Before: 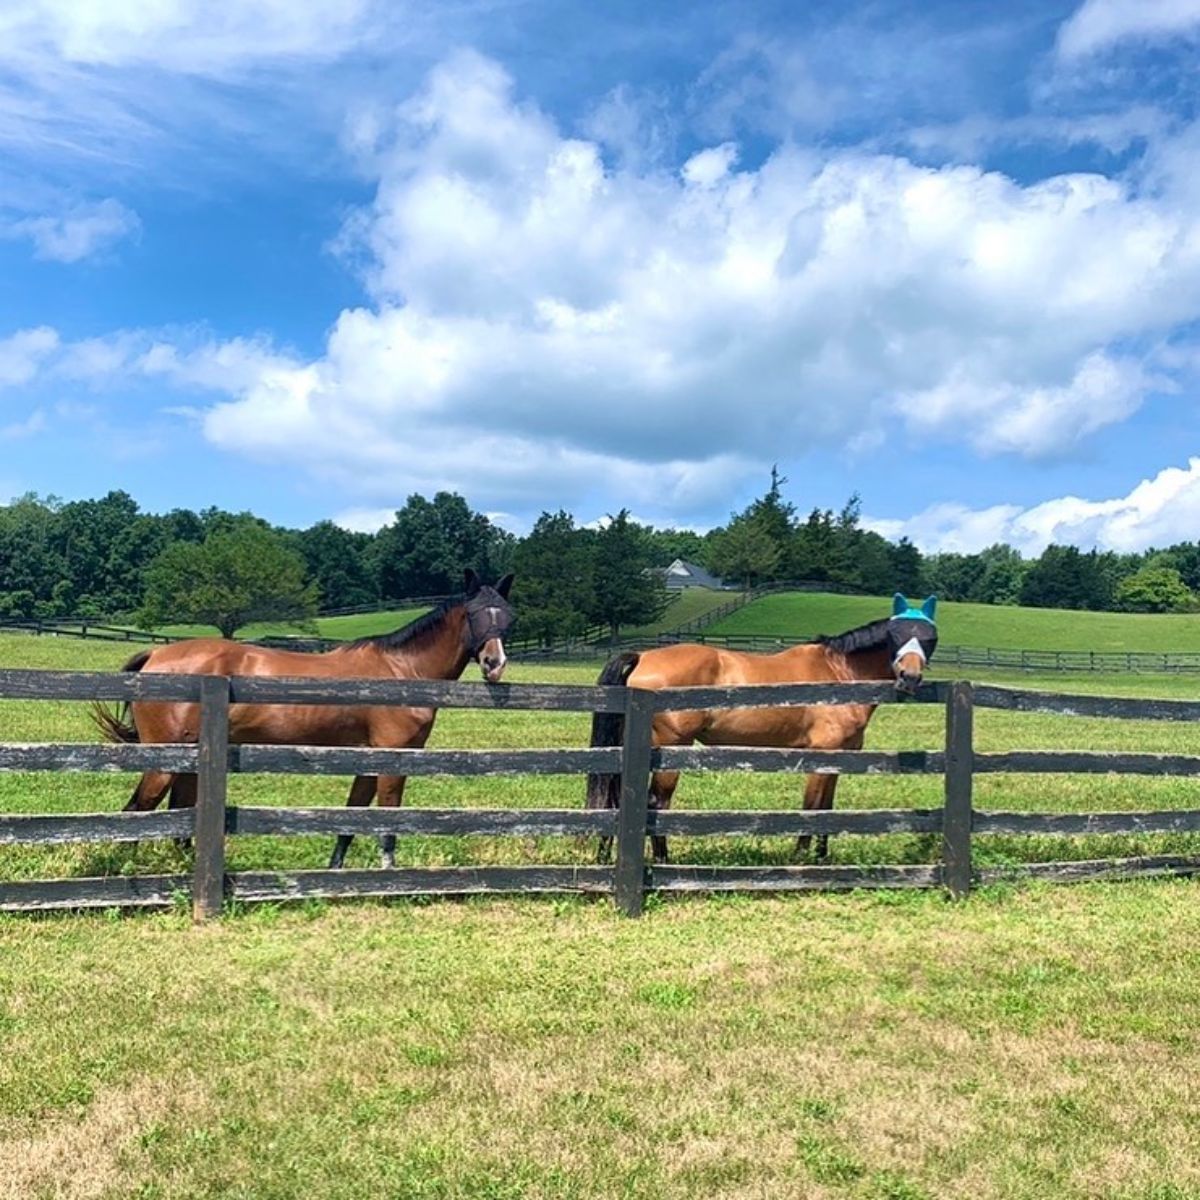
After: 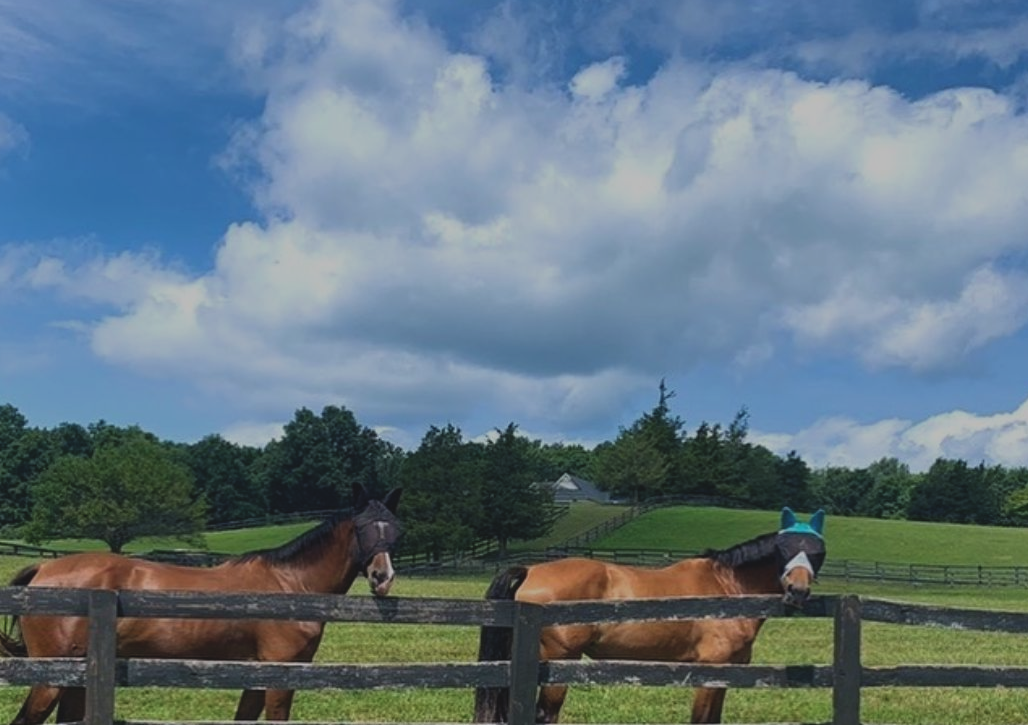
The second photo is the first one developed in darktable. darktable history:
exposure: black level correction -0.016, exposure -1.018 EV, compensate highlight preservation false
crop and rotate: left 9.345%, top 7.22%, right 4.982%, bottom 32.331%
